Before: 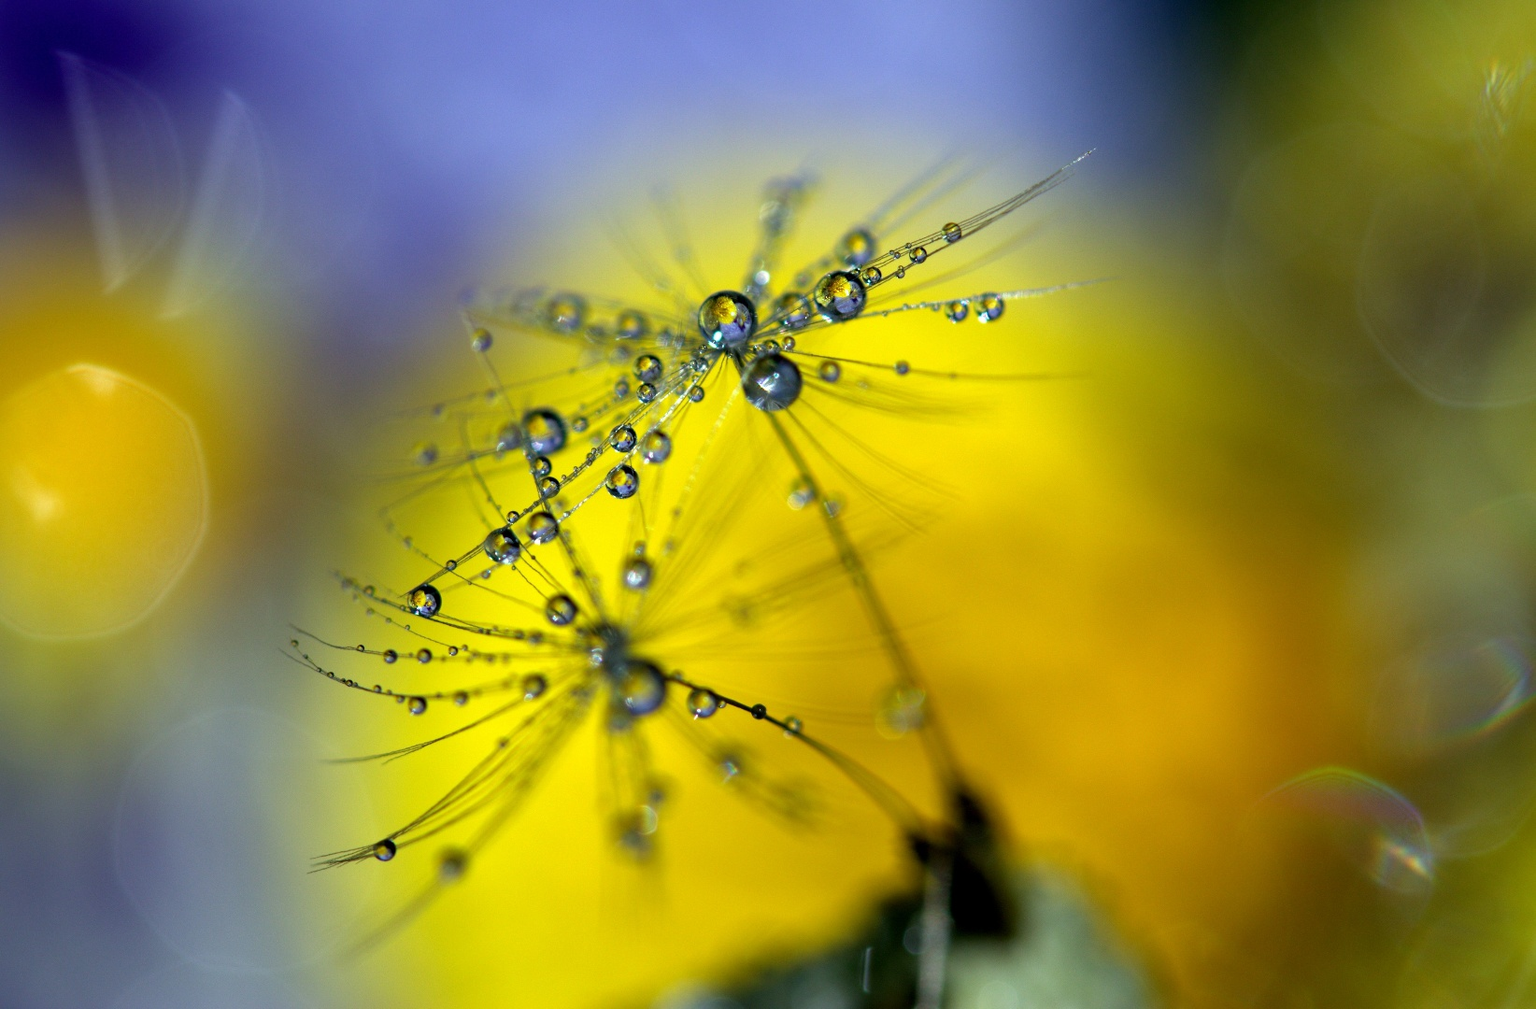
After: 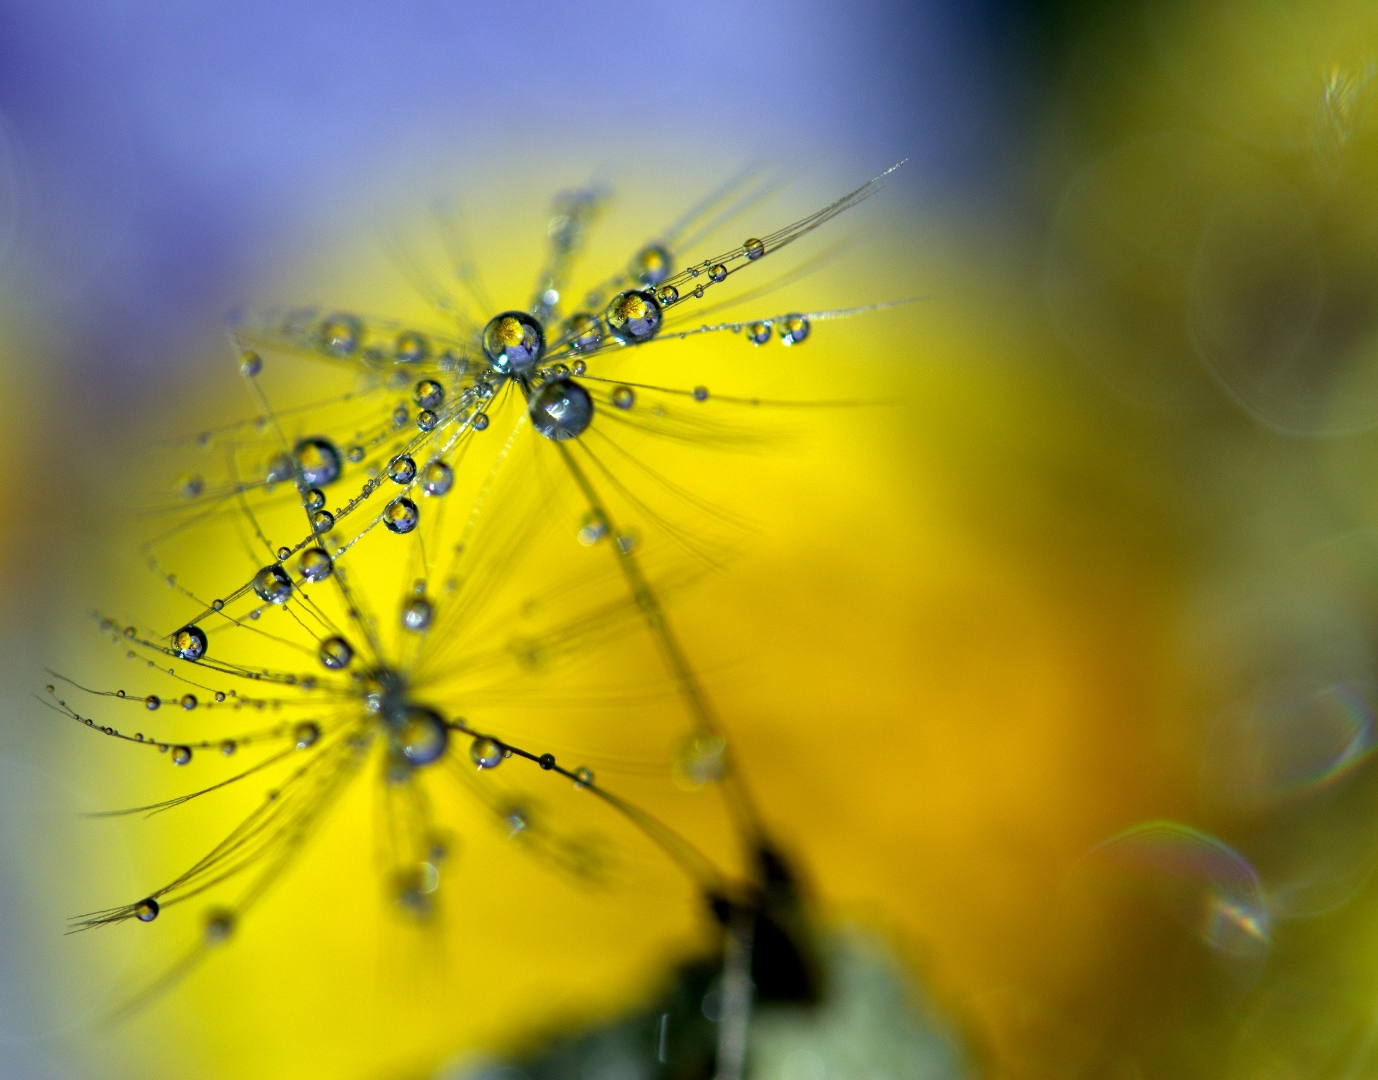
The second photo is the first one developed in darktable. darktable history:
crop: left 16.124%
